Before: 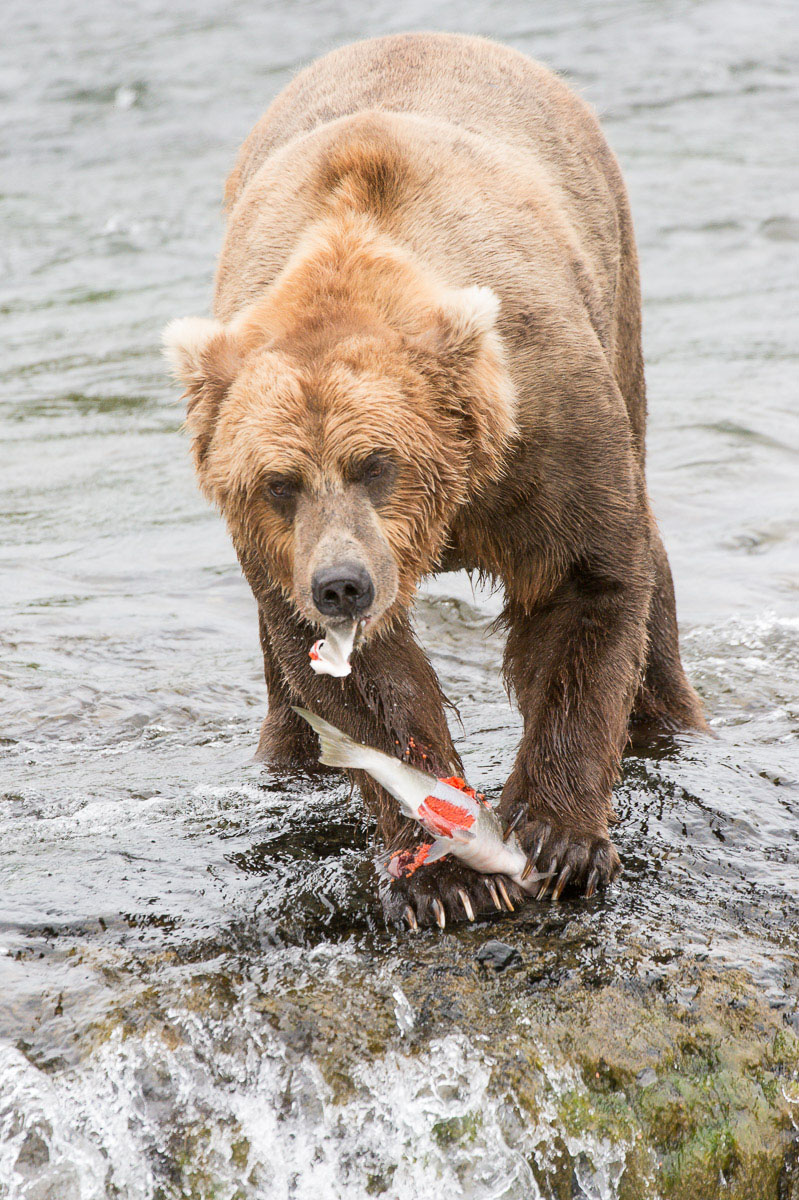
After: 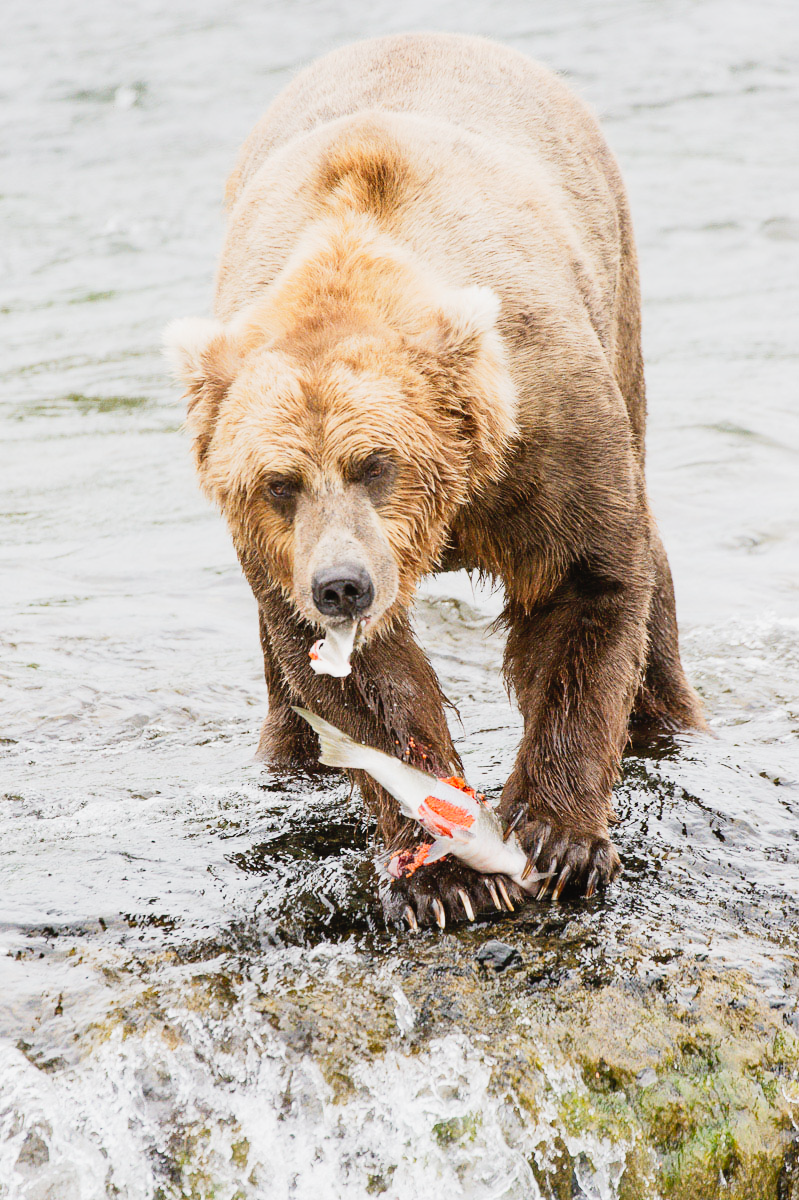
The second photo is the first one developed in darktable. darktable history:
tone curve: curves: ch0 [(0, 0.023) (0.113, 0.081) (0.204, 0.197) (0.498, 0.608) (0.709, 0.819) (0.984, 0.961)]; ch1 [(0, 0) (0.172, 0.123) (0.317, 0.272) (0.414, 0.382) (0.476, 0.479) (0.505, 0.501) (0.528, 0.54) (0.618, 0.647) (0.709, 0.764) (1, 1)]; ch2 [(0, 0) (0.411, 0.424) (0.492, 0.502) (0.521, 0.521) (0.55, 0.576) (0.686, 0.638) (1, 1)], preserve colors none
